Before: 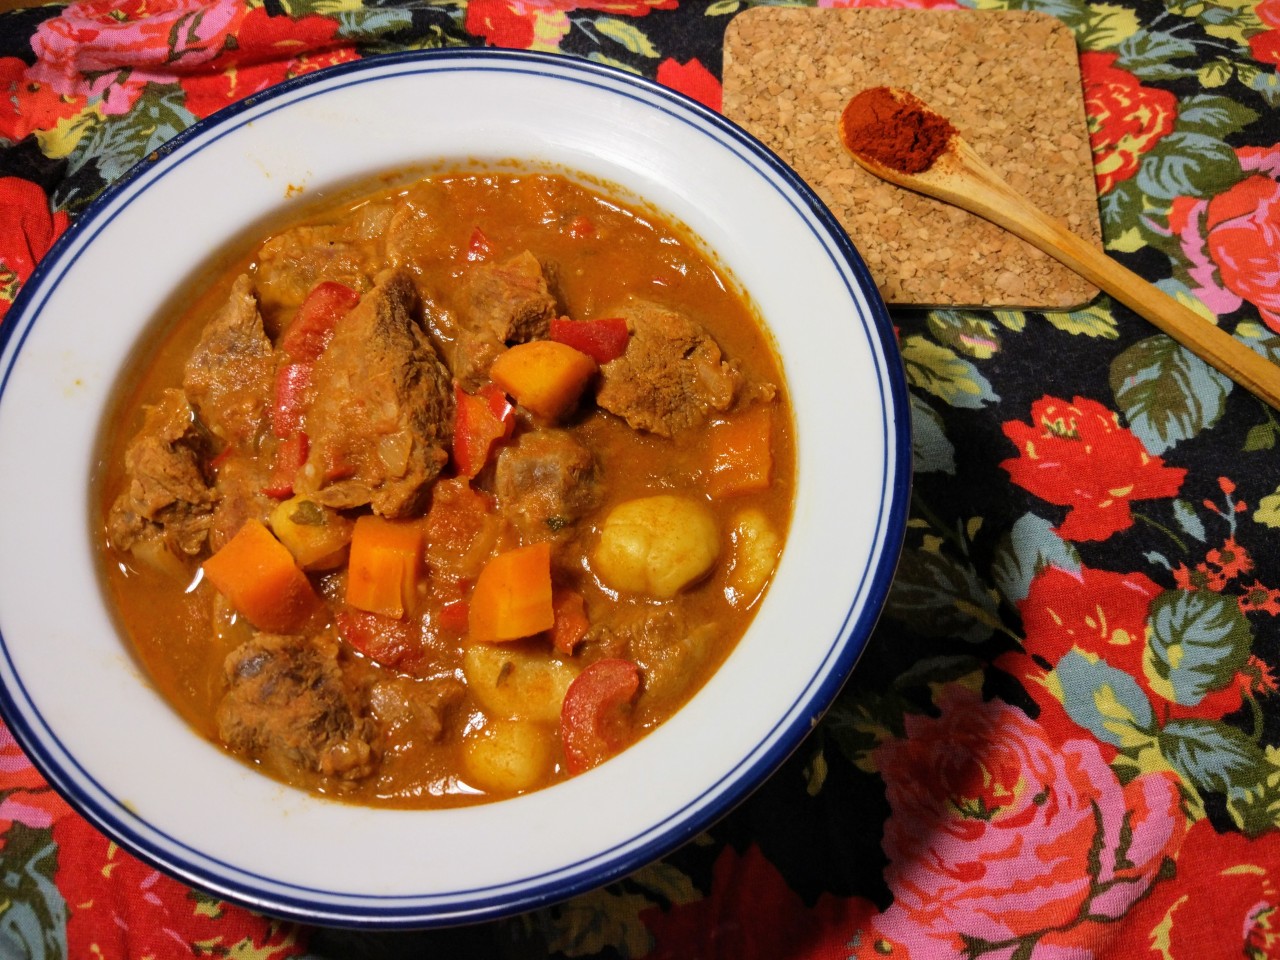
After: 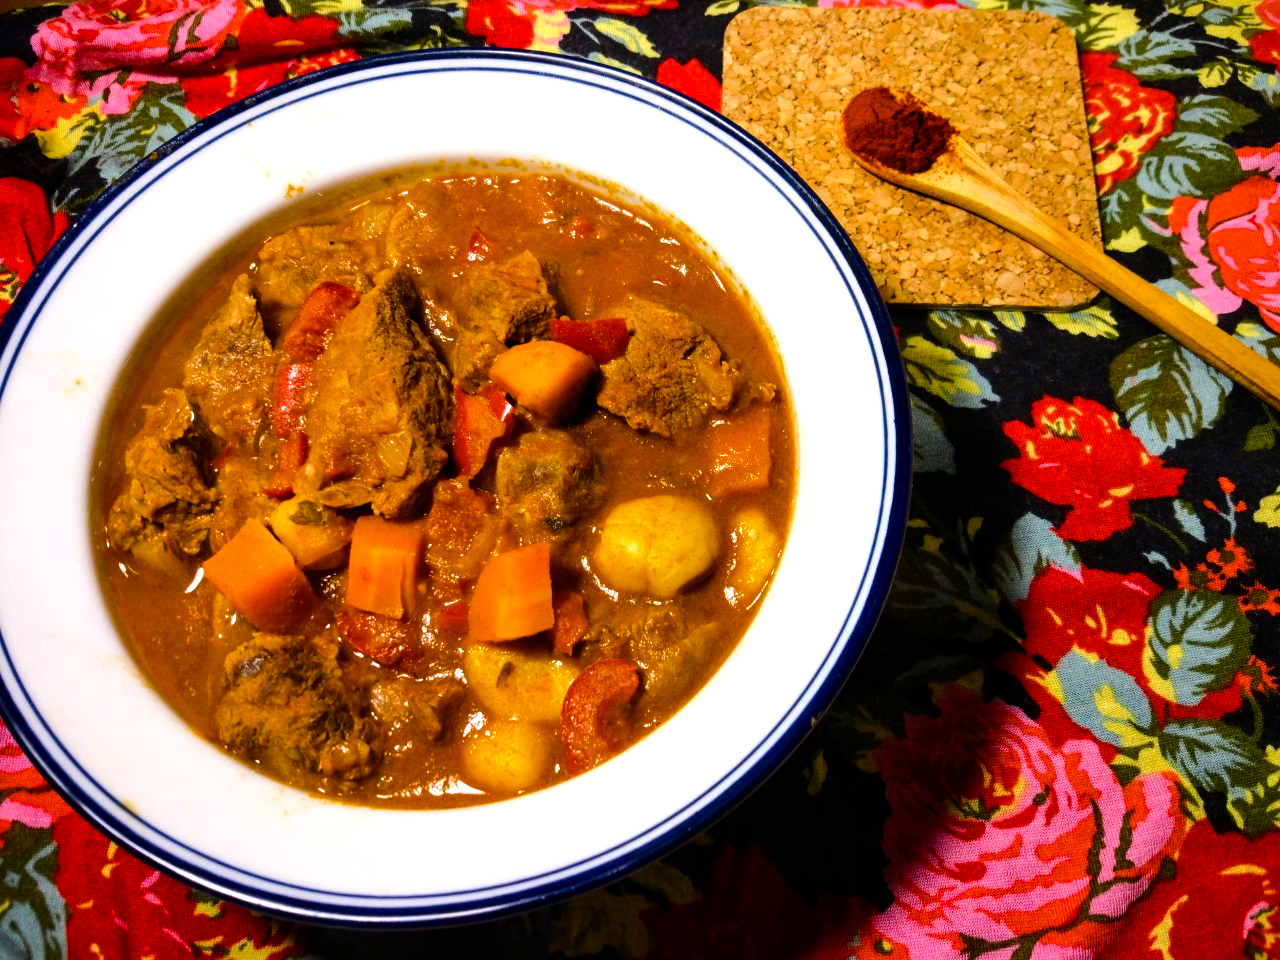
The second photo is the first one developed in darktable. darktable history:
color balance rgb: shadows lift › luminance -19.886%, highlights gain › chroma 0.226%, highlights gain › hue 330.75°, linear chroma grading › global chroma 8.988%, perceptual saturation grading › global saturation 20%, perceptual saturation grading › highlights -24.991%, perceptual saturation grading › shadows 49.323%, perceptual brilliance grading › highlights 18.507%, perceptual brilliance grading › mid-tones 31.788%, perceptual brilliance grading › shadows -31.454%
